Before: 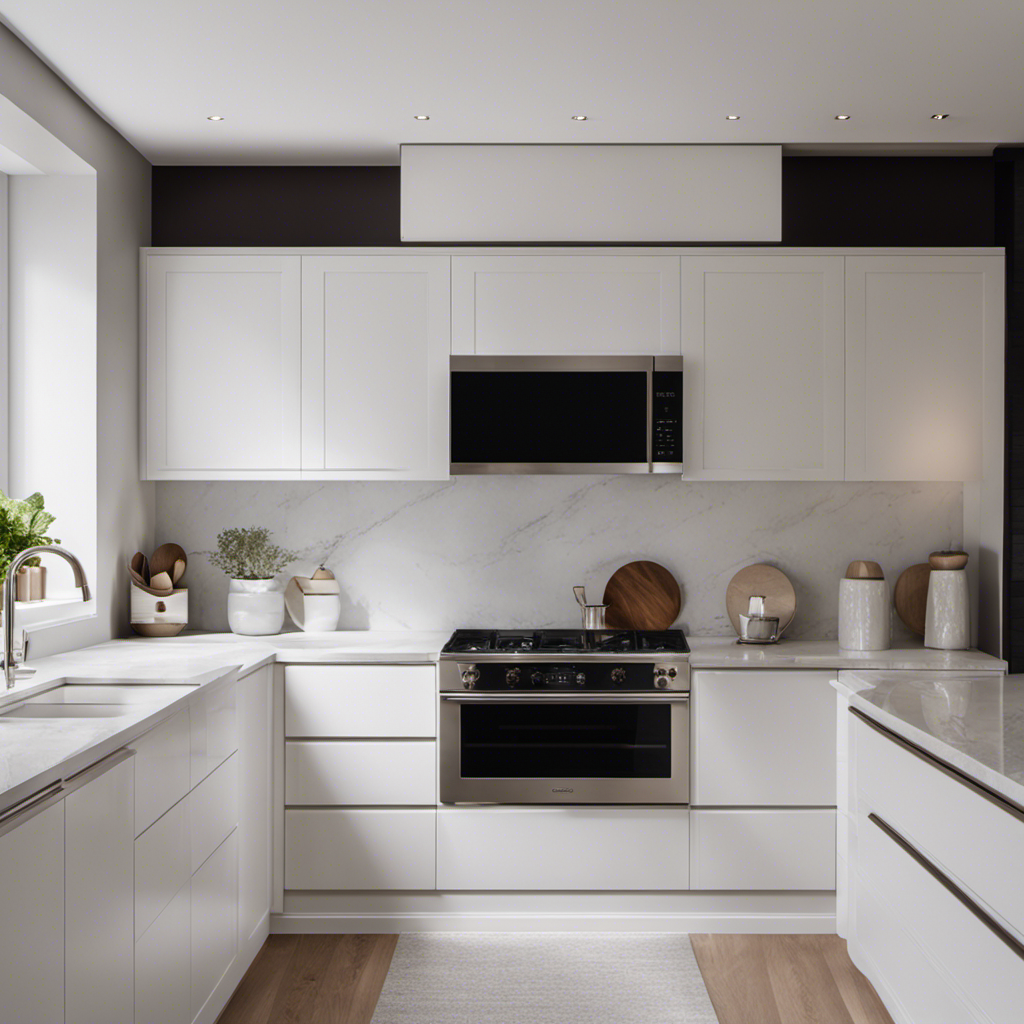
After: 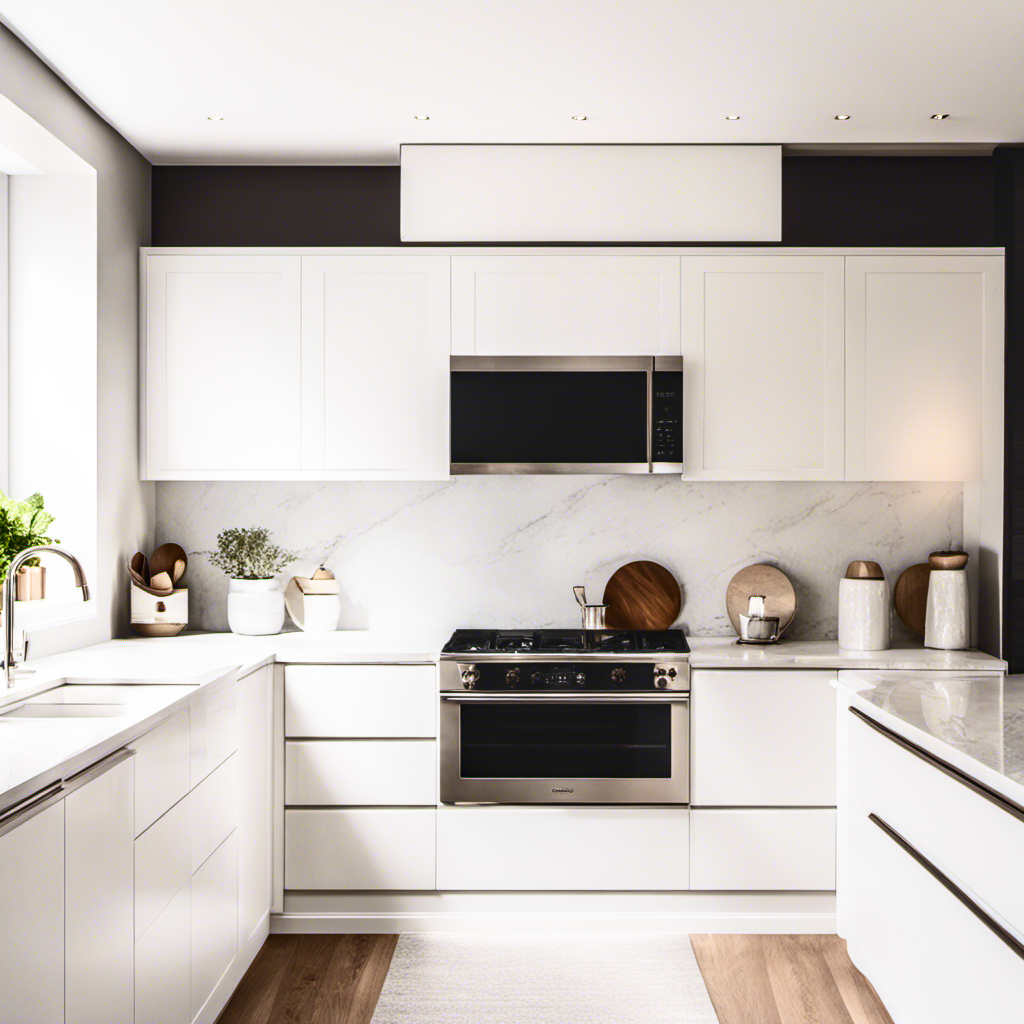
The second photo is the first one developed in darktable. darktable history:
local contrast: on, module defaults
contrast brightness saturation: contrast 0.4, brightness 0.1, saturation 0.21
base curve: curves: ch0 [(0, 0) (0.688, 0.865) (1, 1)], preserve colors none
